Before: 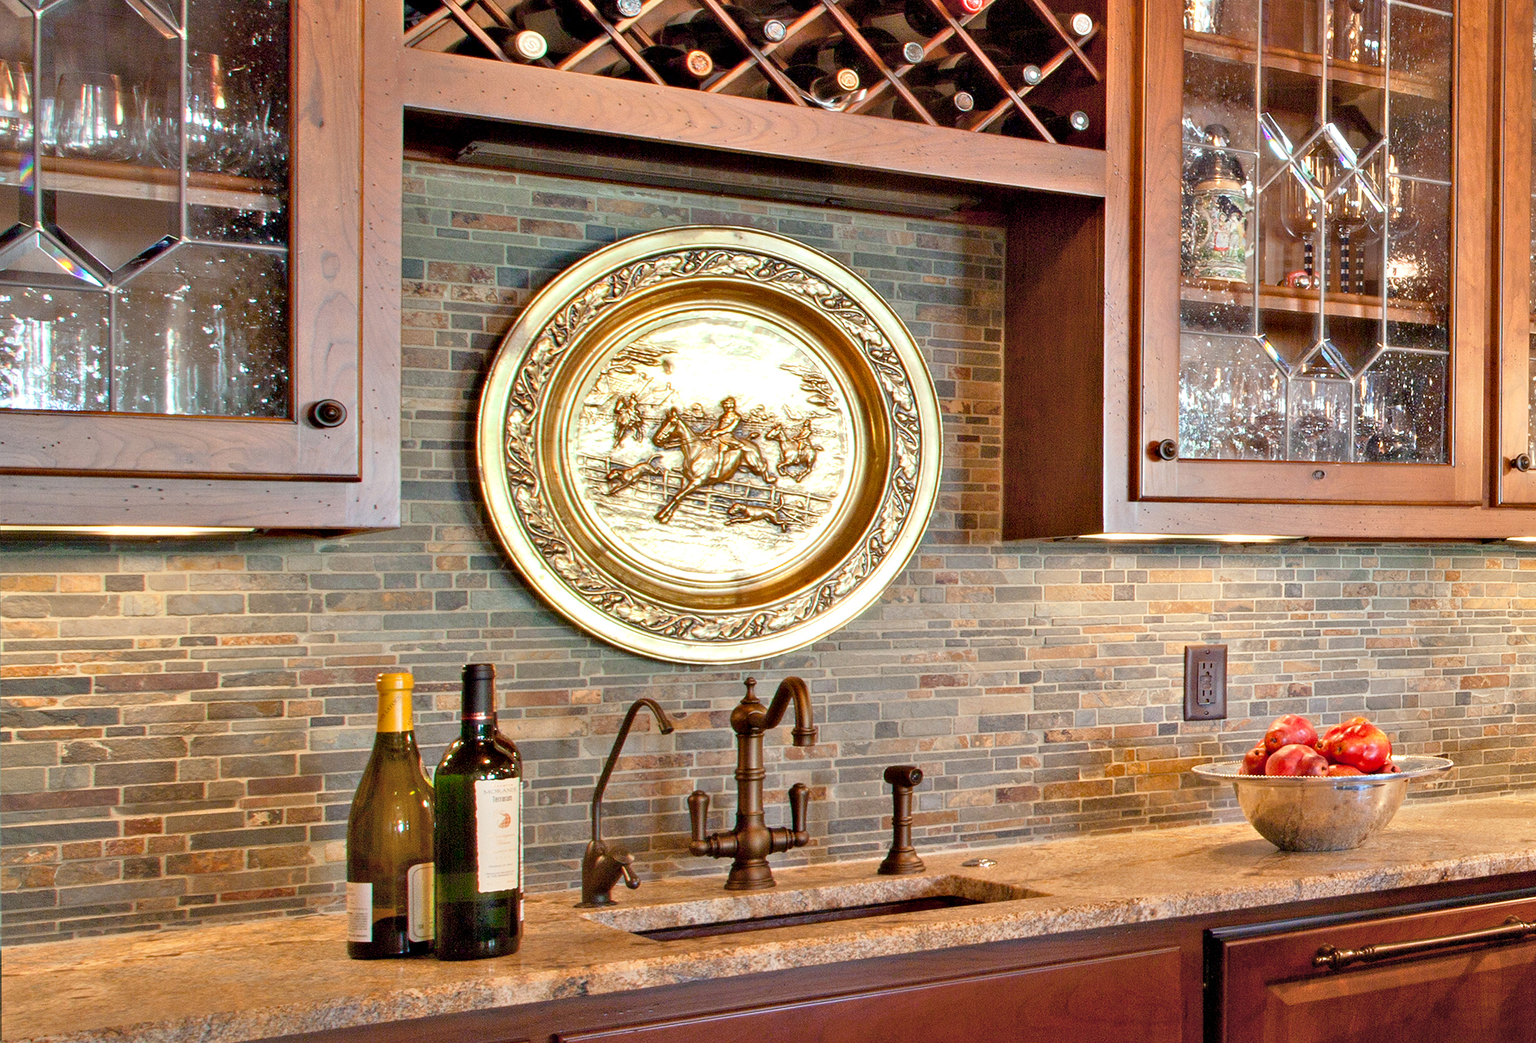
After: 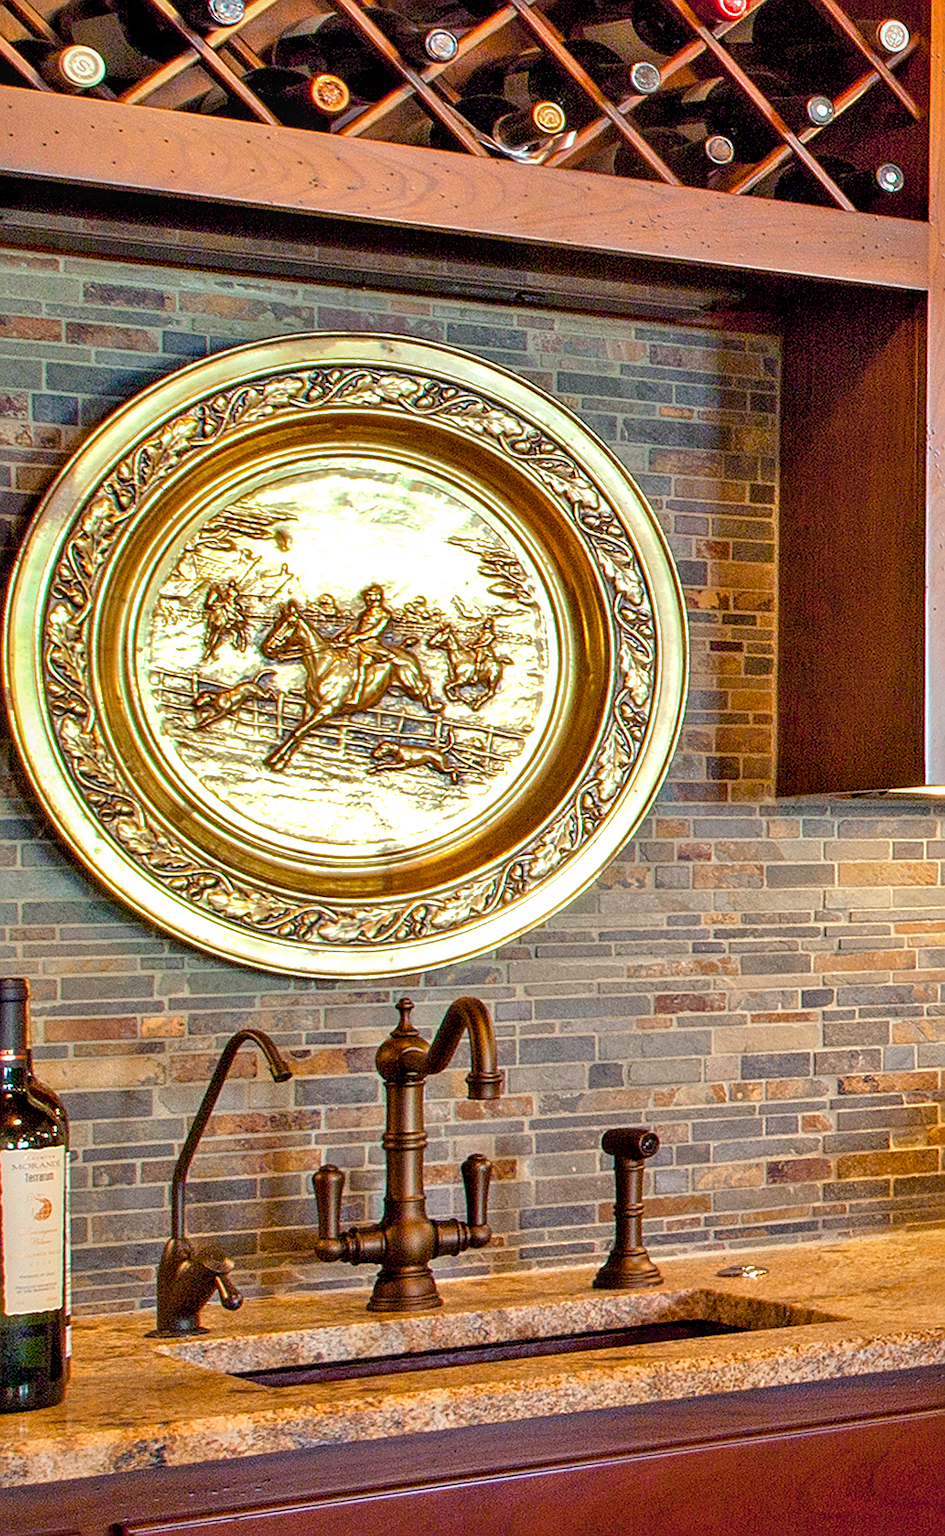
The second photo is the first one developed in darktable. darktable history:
color balance rgb: shadows lift › luminance -21.37%, shadows lift › chroma 6.507%, shadows lift › hue 270.68°, perceptual saturation grading › global saturation 30.445%, global vibrance 5.901%
sharpen: amount 0.594
crop: left 30.994%, right 27.25%
local contrast: on, module defaults
shadows and highlights: shadows 29.87
